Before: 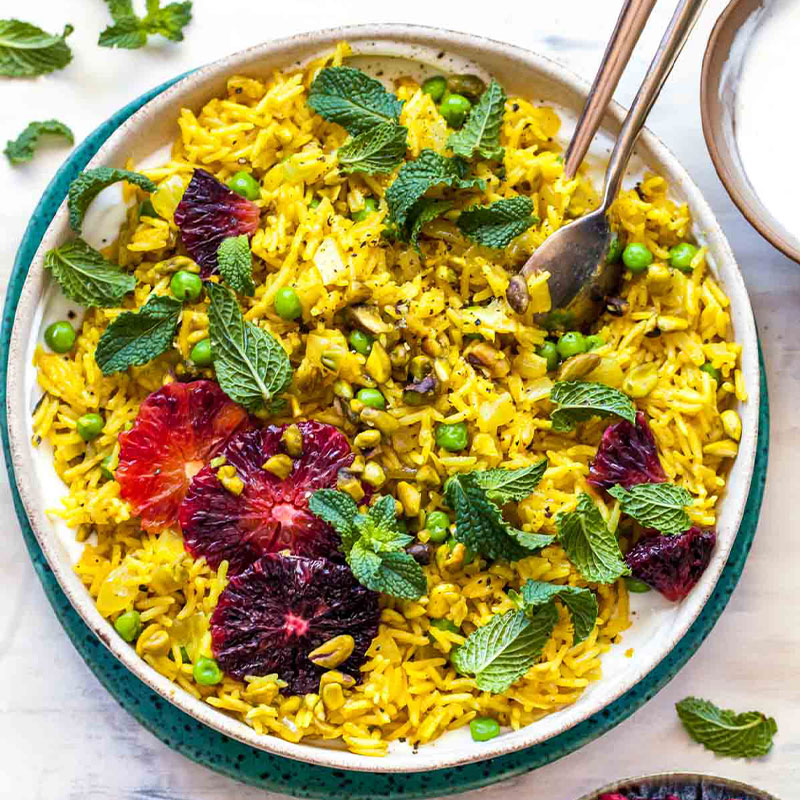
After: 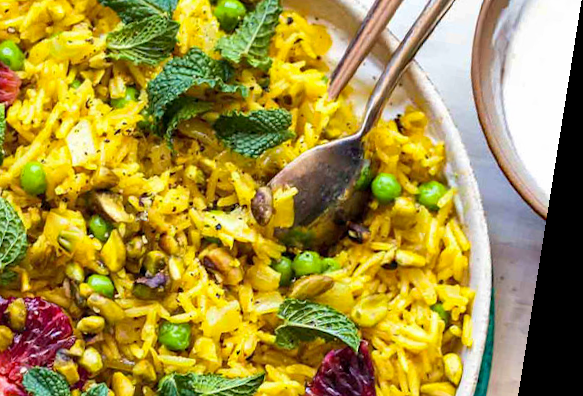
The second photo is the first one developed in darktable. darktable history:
crop: left 36.005%, top 18.293%, right 0.31%, bottom 38.444%
rotate and perspective: rotation 9.12°, automatic cropping off
haze removal: compatibility mode true, adaptive false
exposure: exposure -0.01 EV, compensate highlight preservation false
